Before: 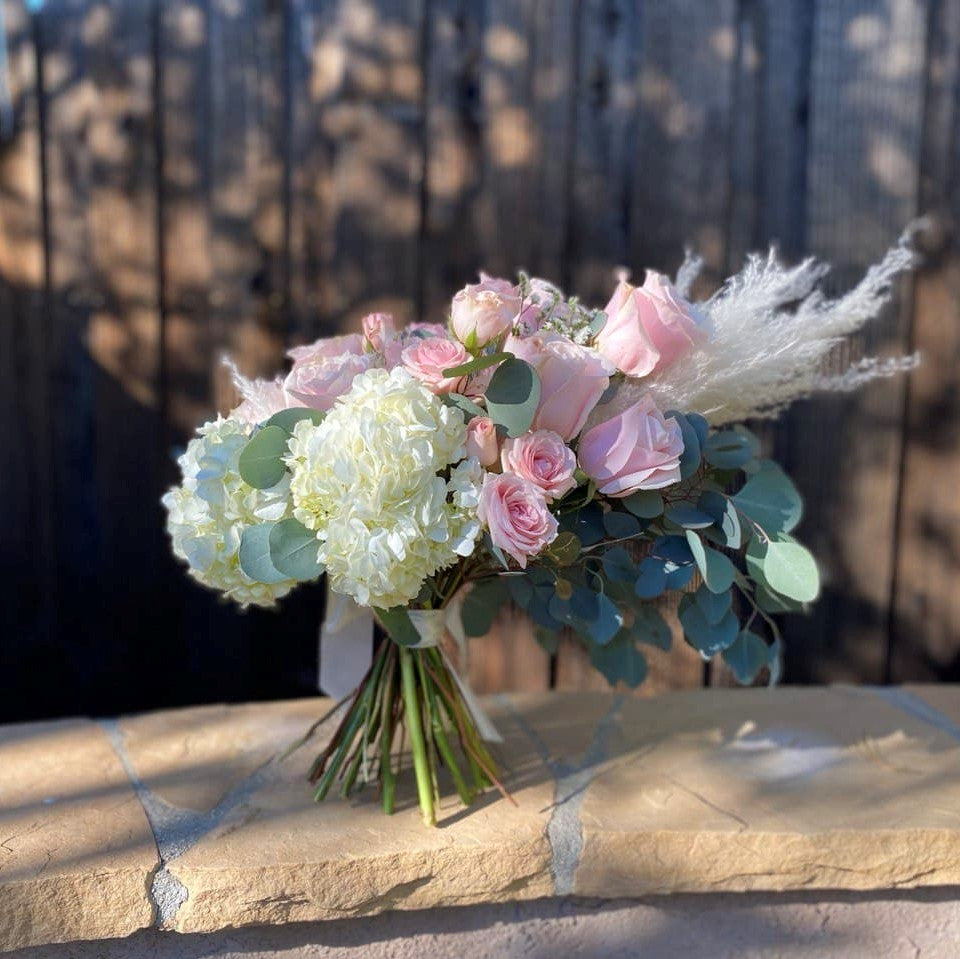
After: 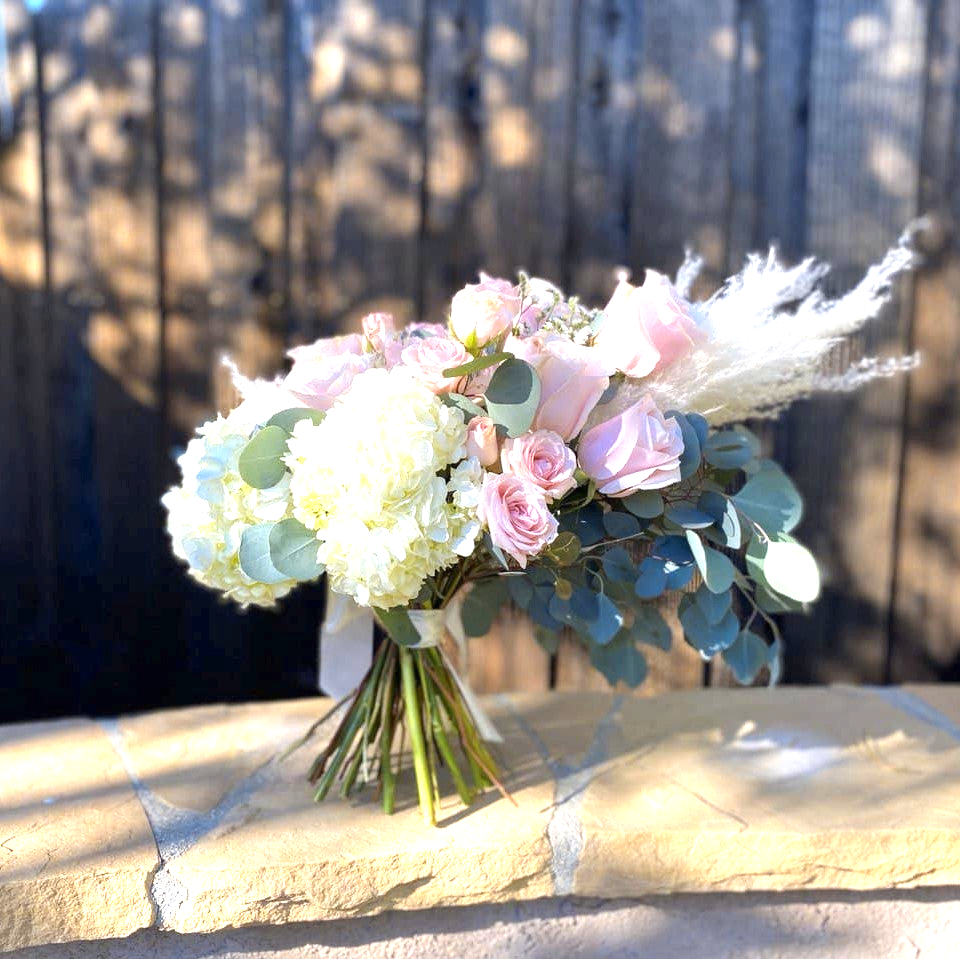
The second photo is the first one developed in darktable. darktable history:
color contrast: green-magenta contrast 0.8, blue-yellow contrast 1.1, unbound 0
exposure: black level correction 0, exposure 1.1 EV, compensate highlight preservation false
